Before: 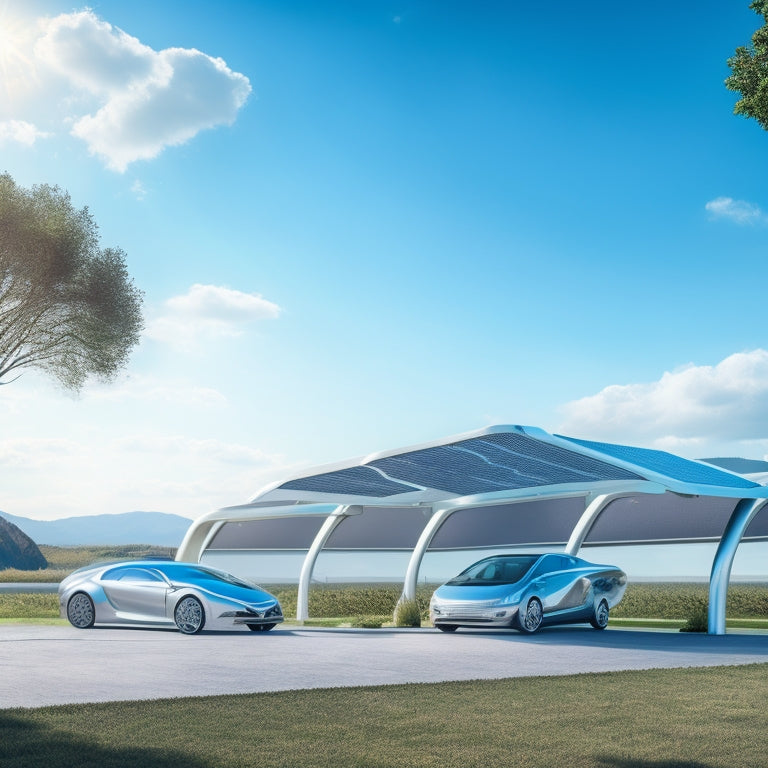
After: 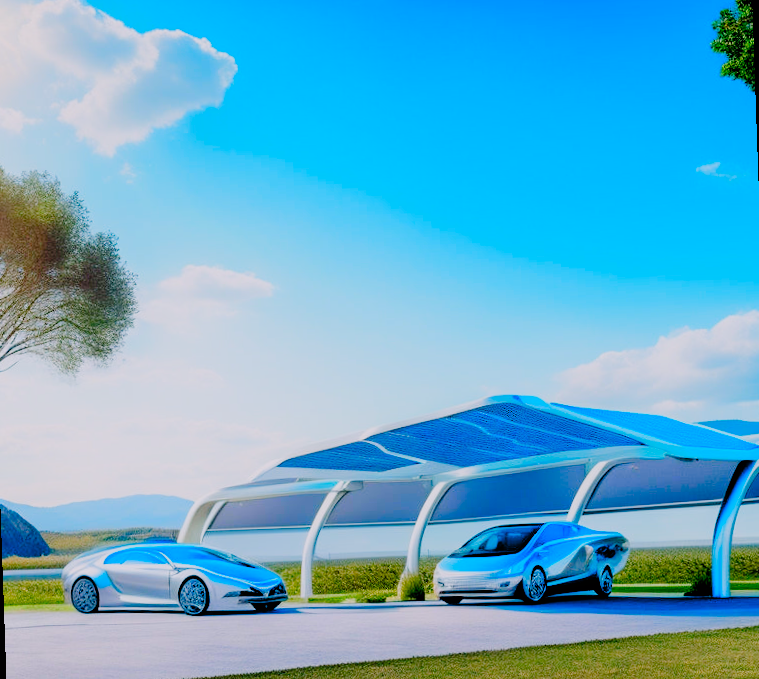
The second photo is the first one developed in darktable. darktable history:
rotate and perspective: rotation -2°, crop left 0.022, crop right 0.978, crop top 0.049, crop bottom 0.951
color correction: highlights a* 1.59, highlights b* -1.7, saturation 2.48
crop and rotate: top 0%, bottom 5.097%
filmic rgb: black relative exposure -2.85 EV, white relative exposure 4.56 EV, hardness 1.77, contrast 1.25, preserve chrominance no, color science v5 (2021)
